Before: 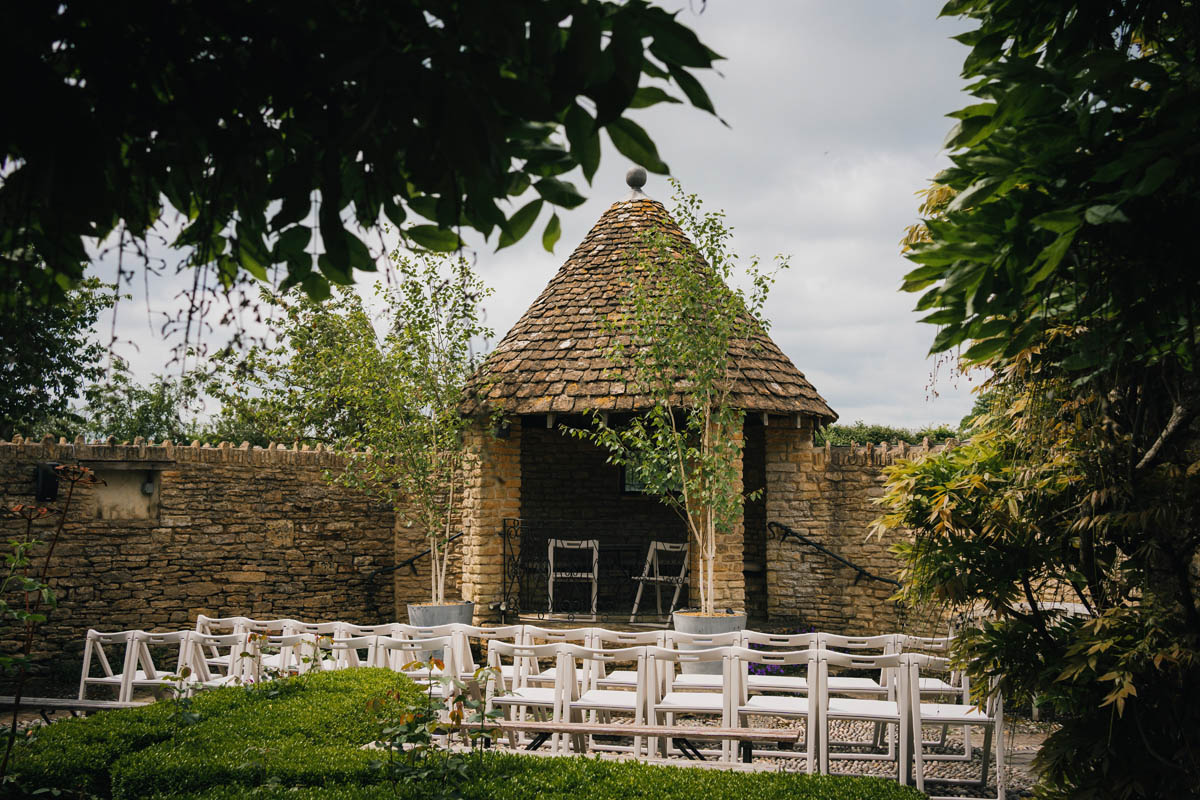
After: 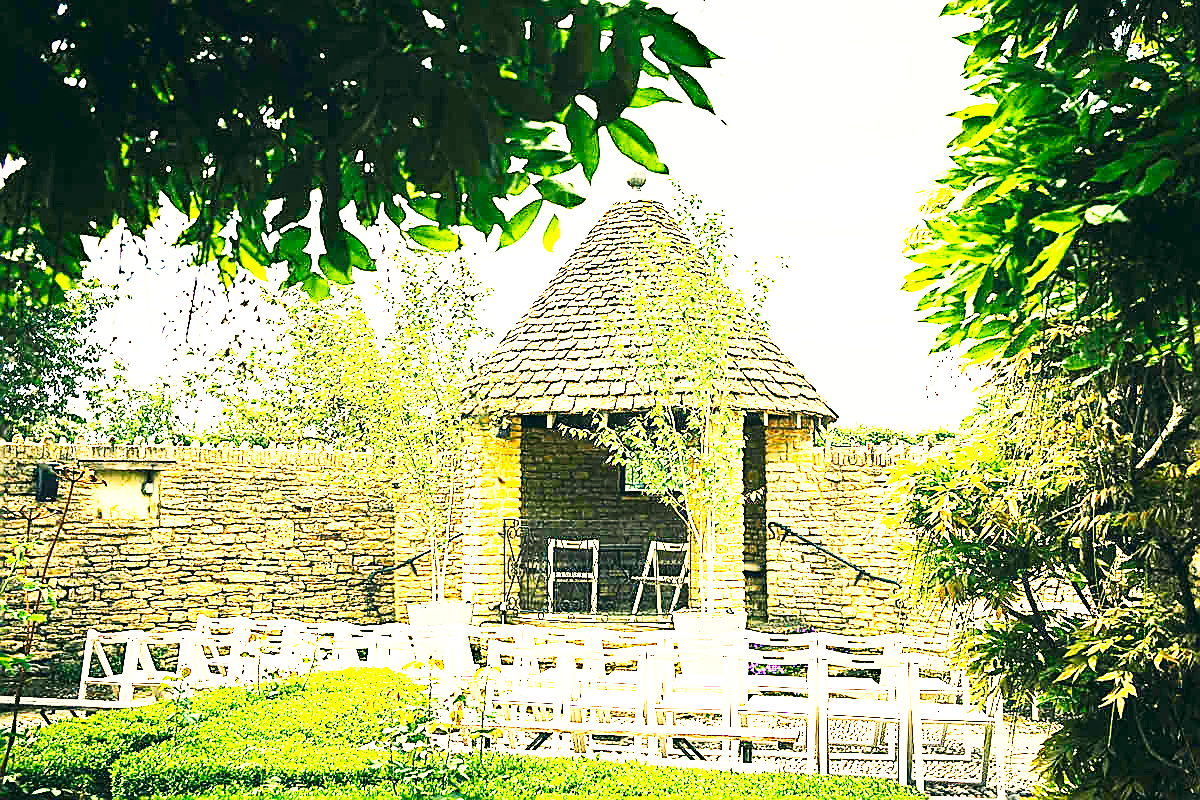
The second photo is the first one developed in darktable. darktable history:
exposure: exposure 3 EV, compensate highlight preservation false
base curve: curves: ch0 [(0, 0) (0.007, 0.004) (0.027, 0.03) (0.046, 0.07) (0.207, 0.54) (0.442, 0.872) (0.673, 0.972) (1, 1)], preserve colors none
shadows and highlights: shadows 0, highlights 40
sharpen: radius 1.4, amount 1.25, threshold 0.7
color balance: lift [1, 1.001, 0.999, 1.001], gamma [1, 1.004, 1.007, 0.993], gain [1, 0.991, 0.987, 1.013], contrast 10%, output saturation 120%
color correction: highlights a* -0.482, highlights b* 9.48, shadows a* -9.48, shadows b* 0.803
haze removal: compatibility mode true, adaptive false
